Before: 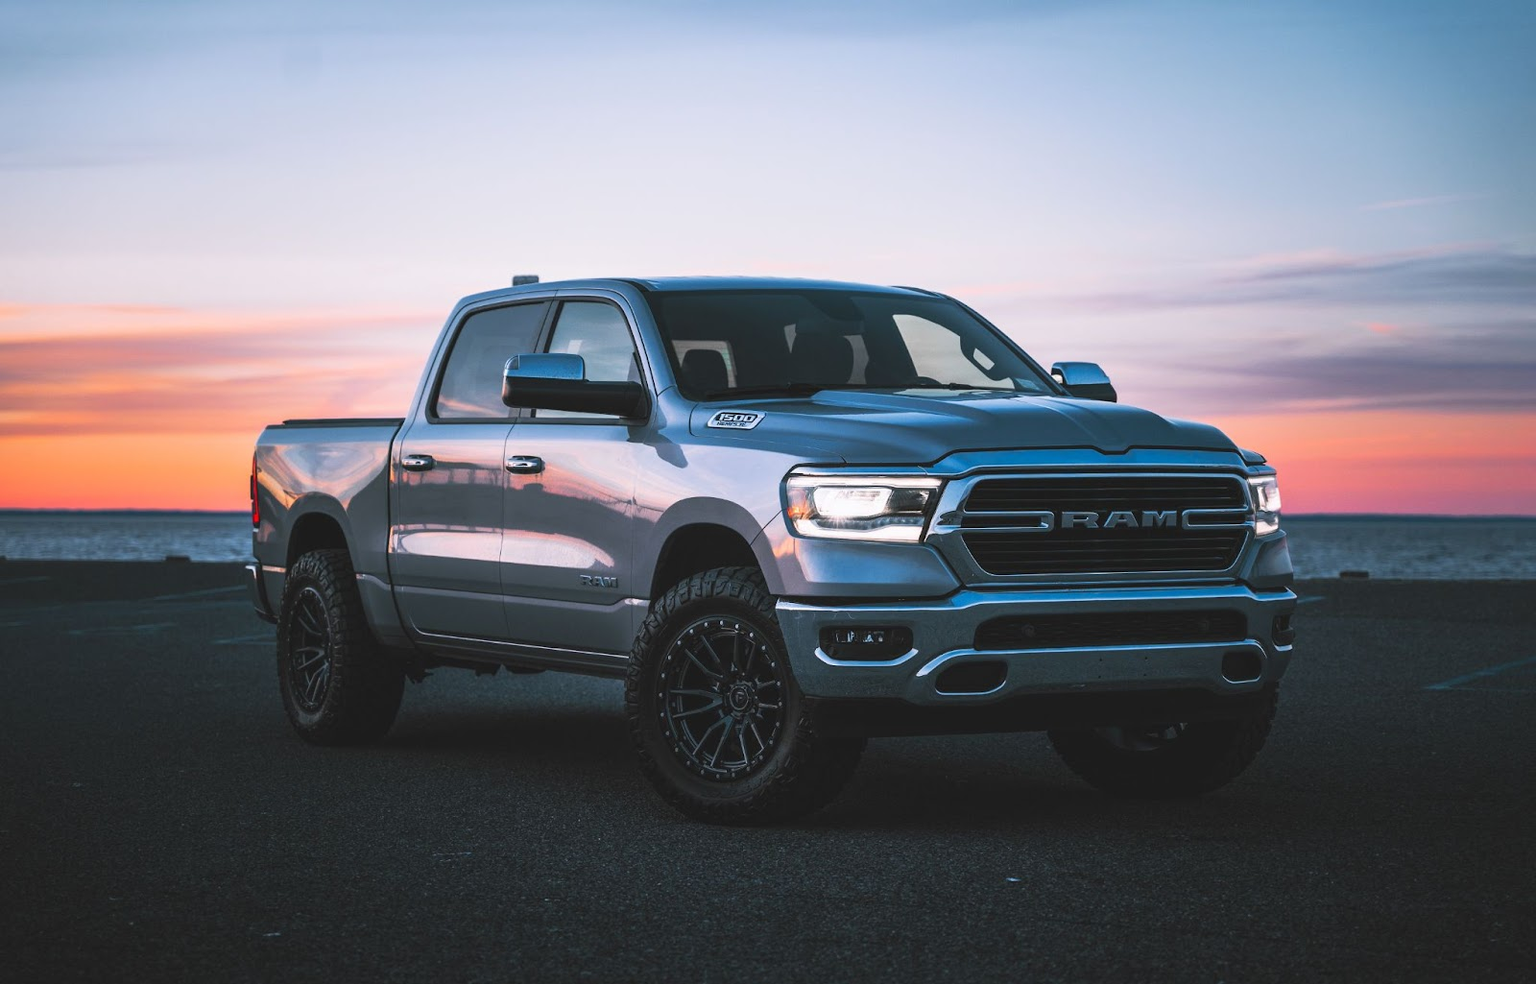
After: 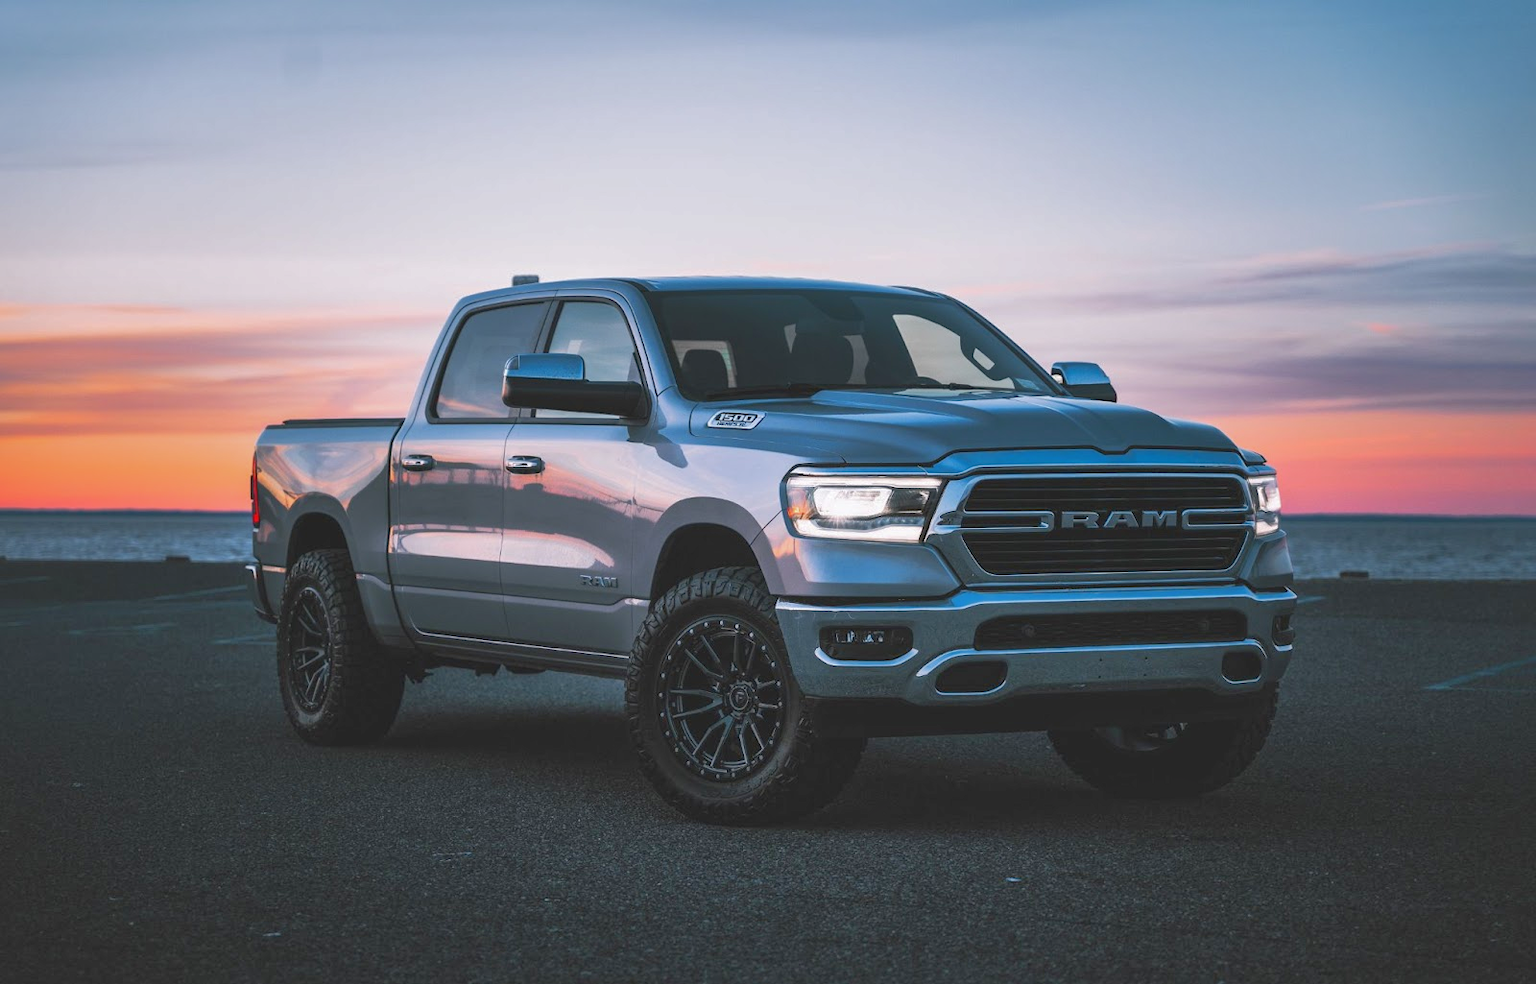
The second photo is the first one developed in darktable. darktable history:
shadows and highlights: highlights color adjustment 0.879%
